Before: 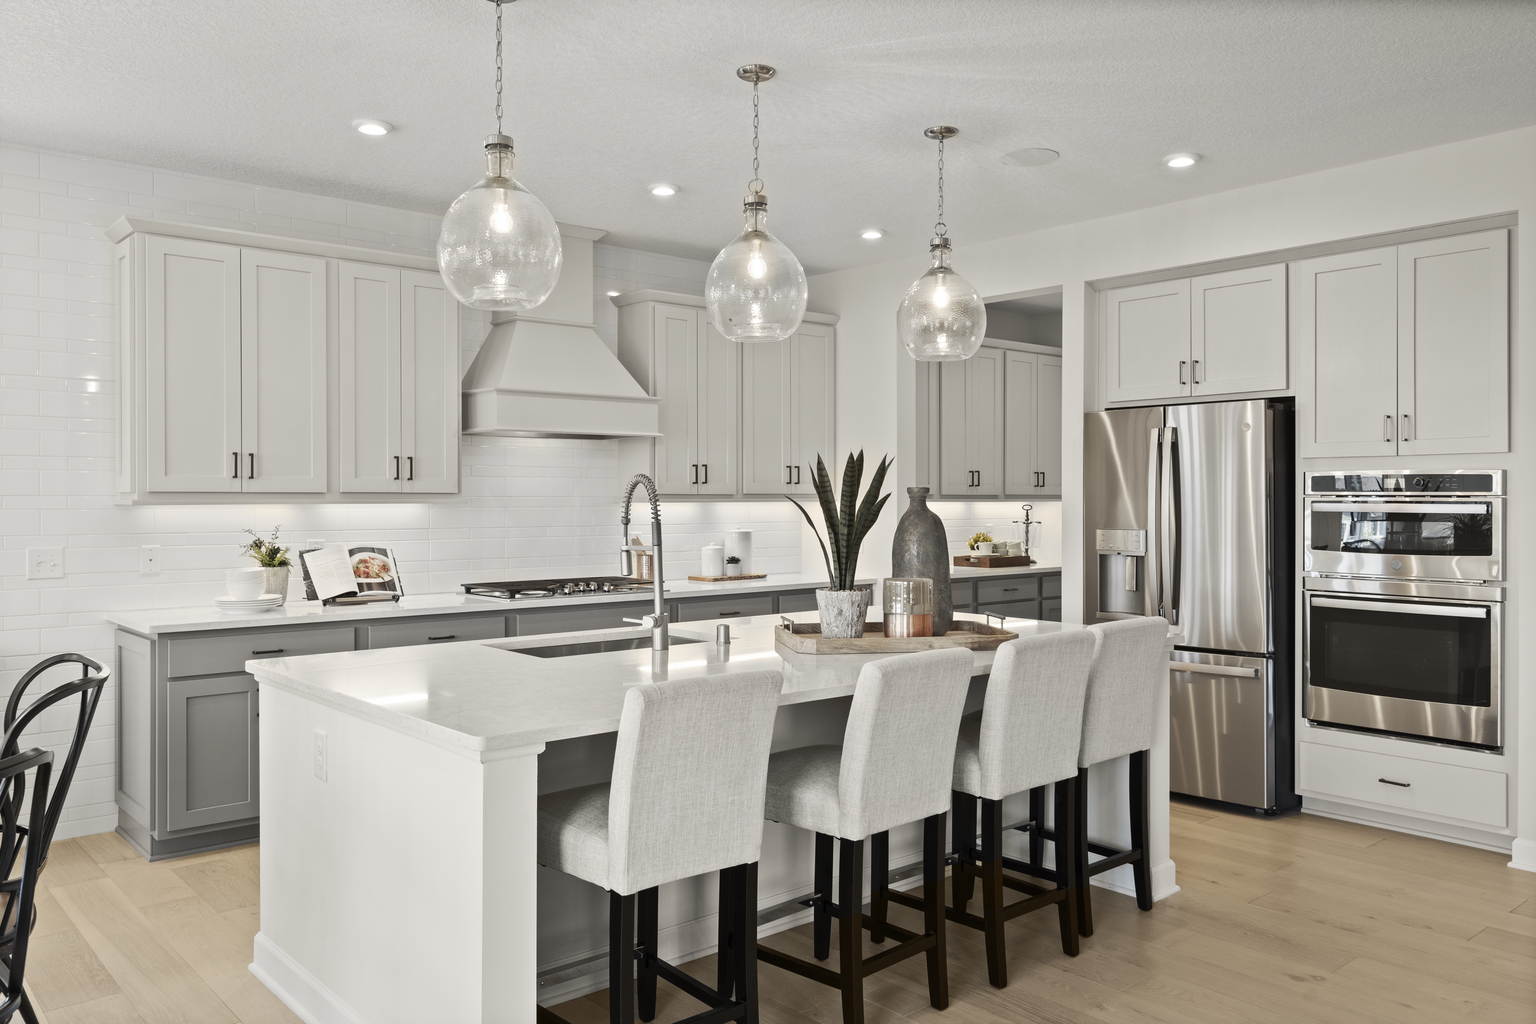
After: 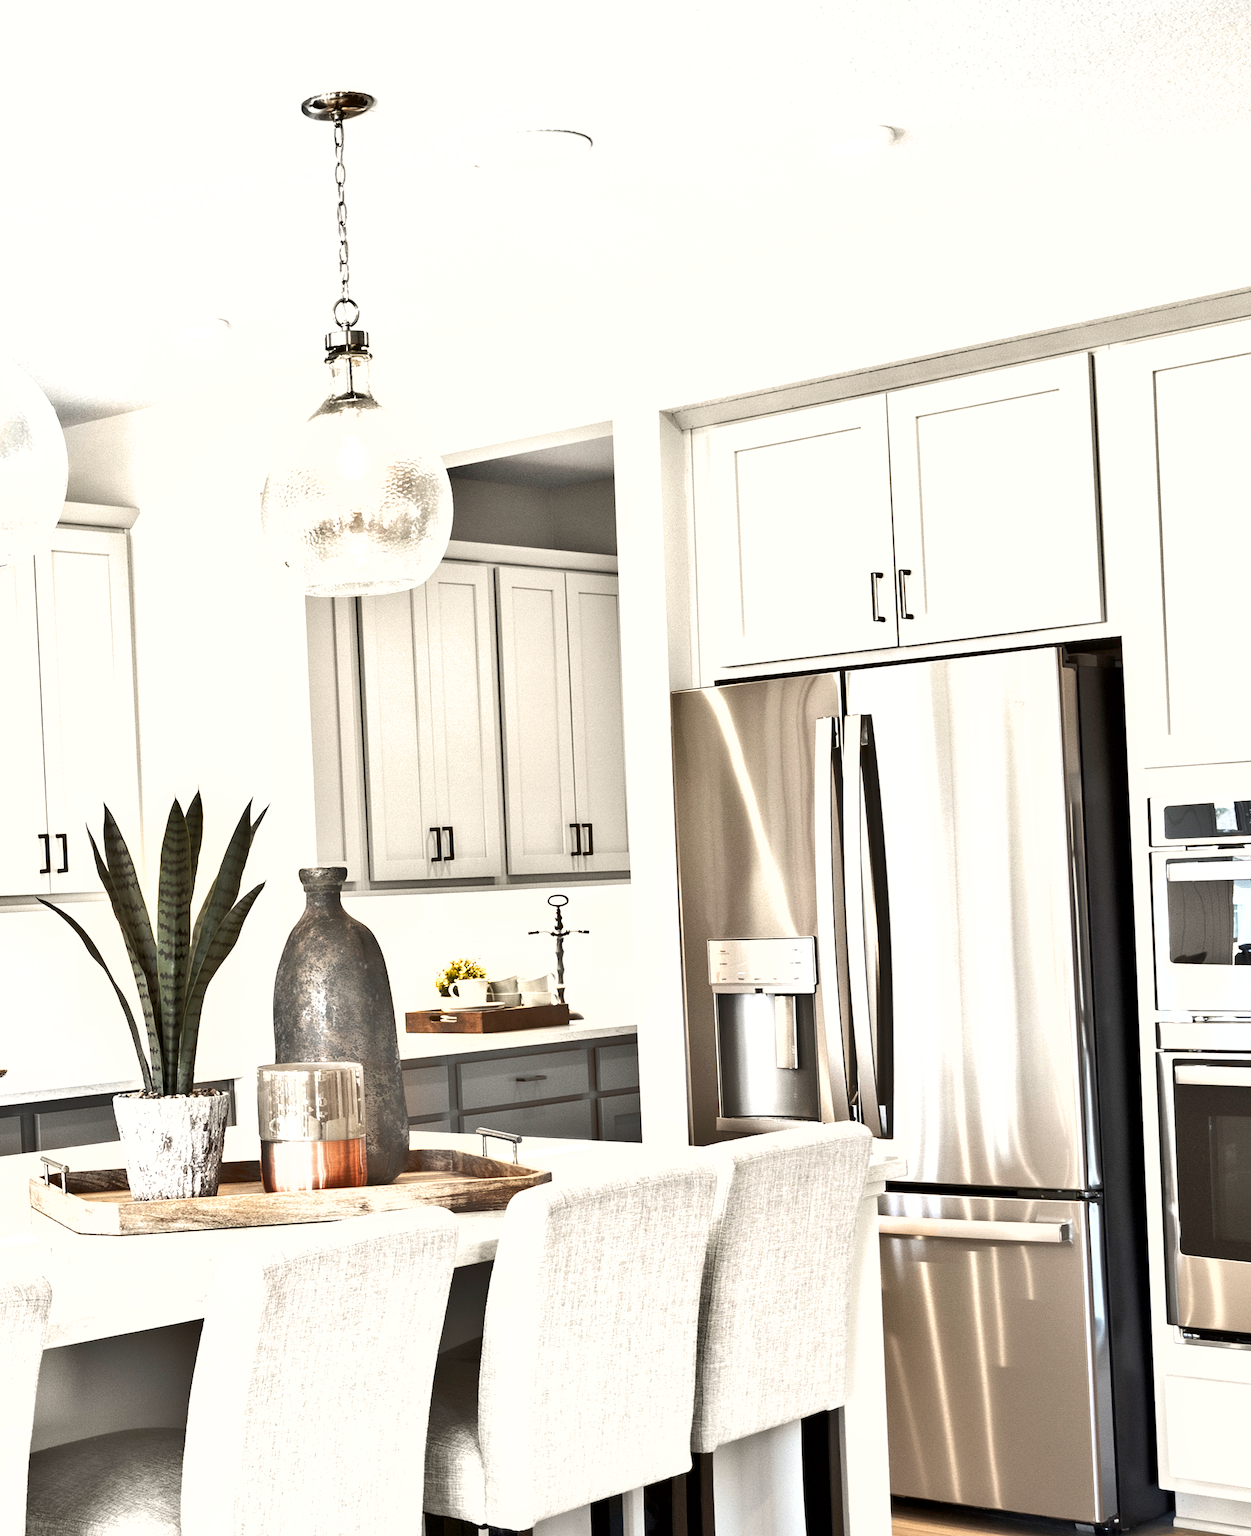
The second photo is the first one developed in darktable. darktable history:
exposure: black level correction 0.001, exposure 1.3 EV, compensate highlight preservation false
crop and rotate: left 49.936%, top 10.094%, right 13.136%, bottom 24.256%
rotate and perspective: rotation -2.56°, automatic cropping off
shadows and highlights: shadows 40, highlights -54, highlights color adjustment 46%, low approximation 0.01, soften with gaussian
